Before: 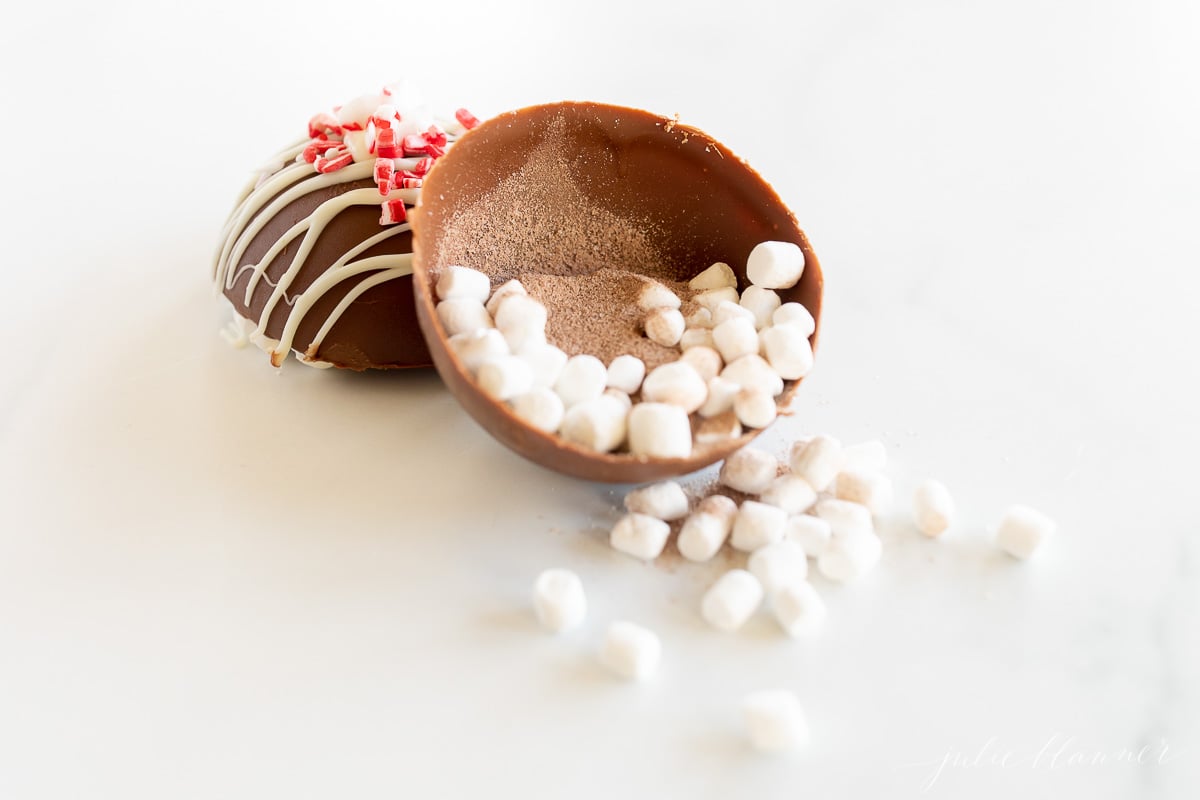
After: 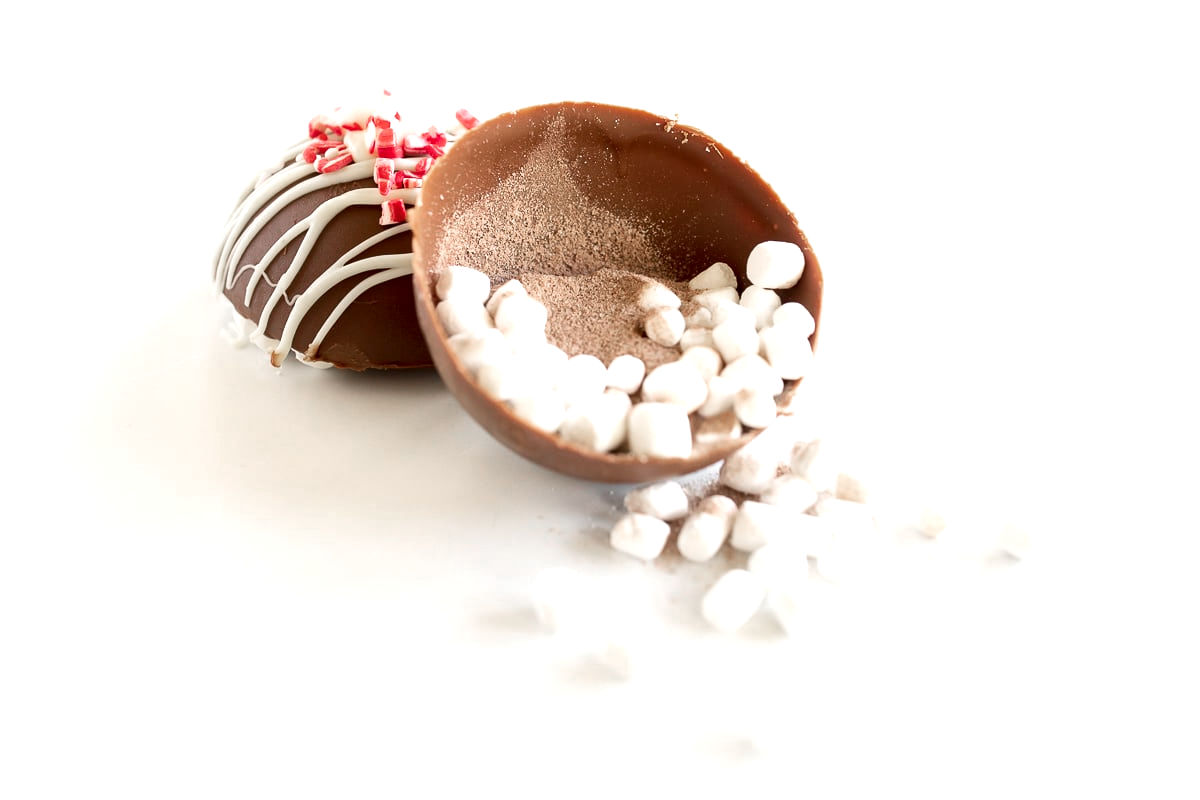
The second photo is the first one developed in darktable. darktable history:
local contrast: mode bilateral grid, contrast 20, coarseness 50, detail 120%, midtone range 0.2
contrast brightness saturation: contrast 0.1, saturation -0.36
exposure: black level correction 0.001, exposure 0.5 EV, compensate exposure bias true, compensate highlight preservation false
tone equalizer: on, module defaults
color zones: curves: ch0 [(0, 0.48) (0.209, 0.398) (0.305, 0.332) (0.429, 0.493) (0.571, 0.5) (0.714, 0.5) (0.857, 0.5) (1, 0.48)]; ch1 [(0, 0.736) (0.143, 0.625) (0.225, 0.371) (0.429, 0.256) (0.571, 0.241) (0.714, 0.213) (0.857, 0.48) (1, 0.736)]; ch2 [(0, 0.448) (0.143, 0.498) (0.286, 0.5) (0.429, 0.5) (0.571, 0.5) (0.714, 0.5) (0.857, 0.5) (1, 0.448)]
